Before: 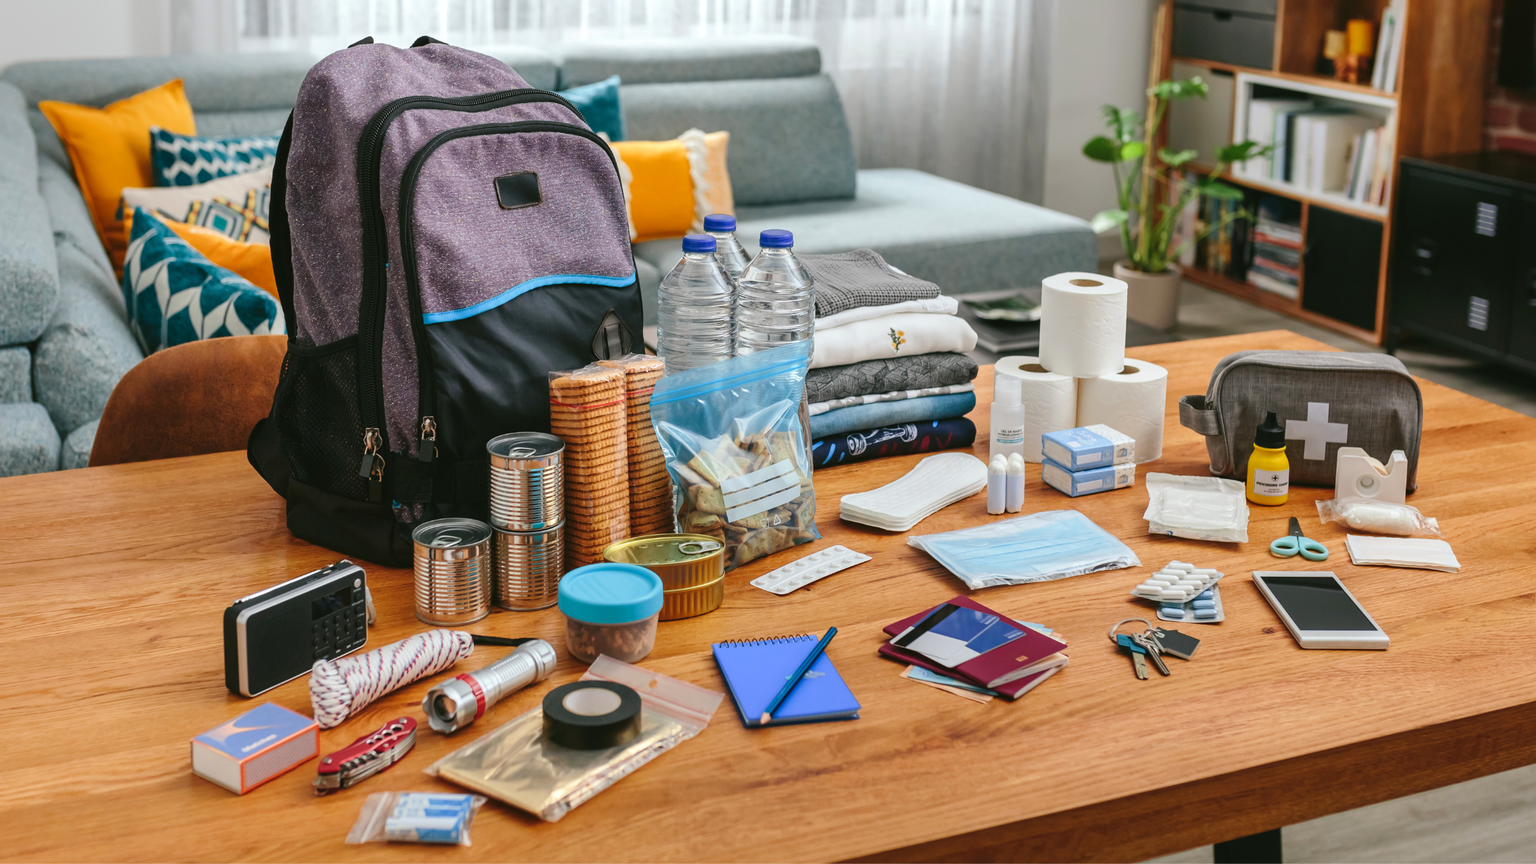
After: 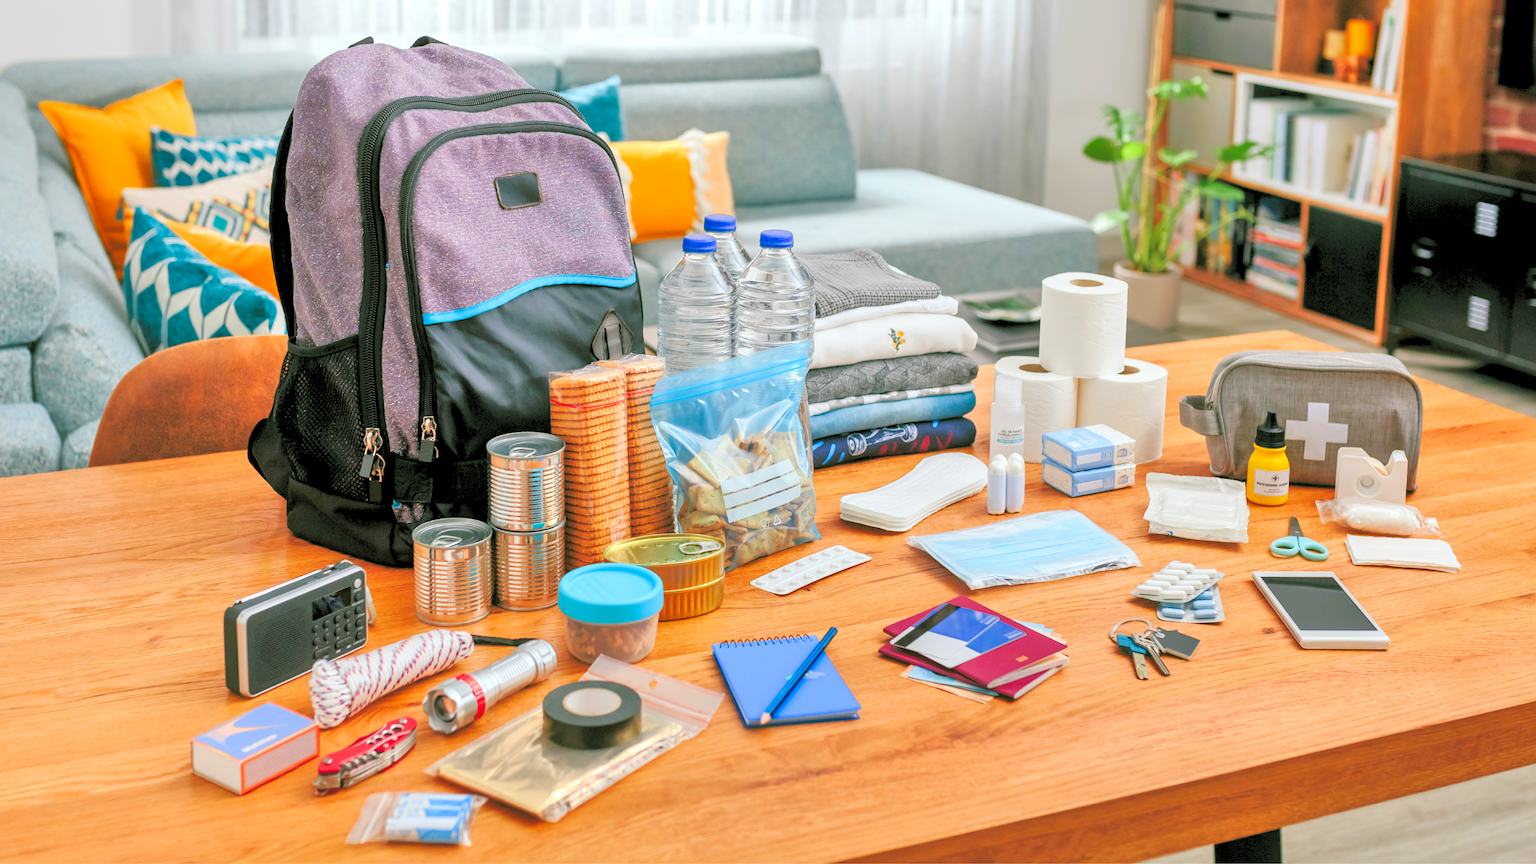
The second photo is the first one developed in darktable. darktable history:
levels: levels [0.093, 0.434, 0.988]
tone equalizer: -7 EV 0.157 EV, -6 EV 0.595 EV, -5 EV 1.19 EV, -4 EV 1.36 EV, -3 EV 1.14 EV, -2 EV 0.6 EV, -1 EV 0.146 EV
